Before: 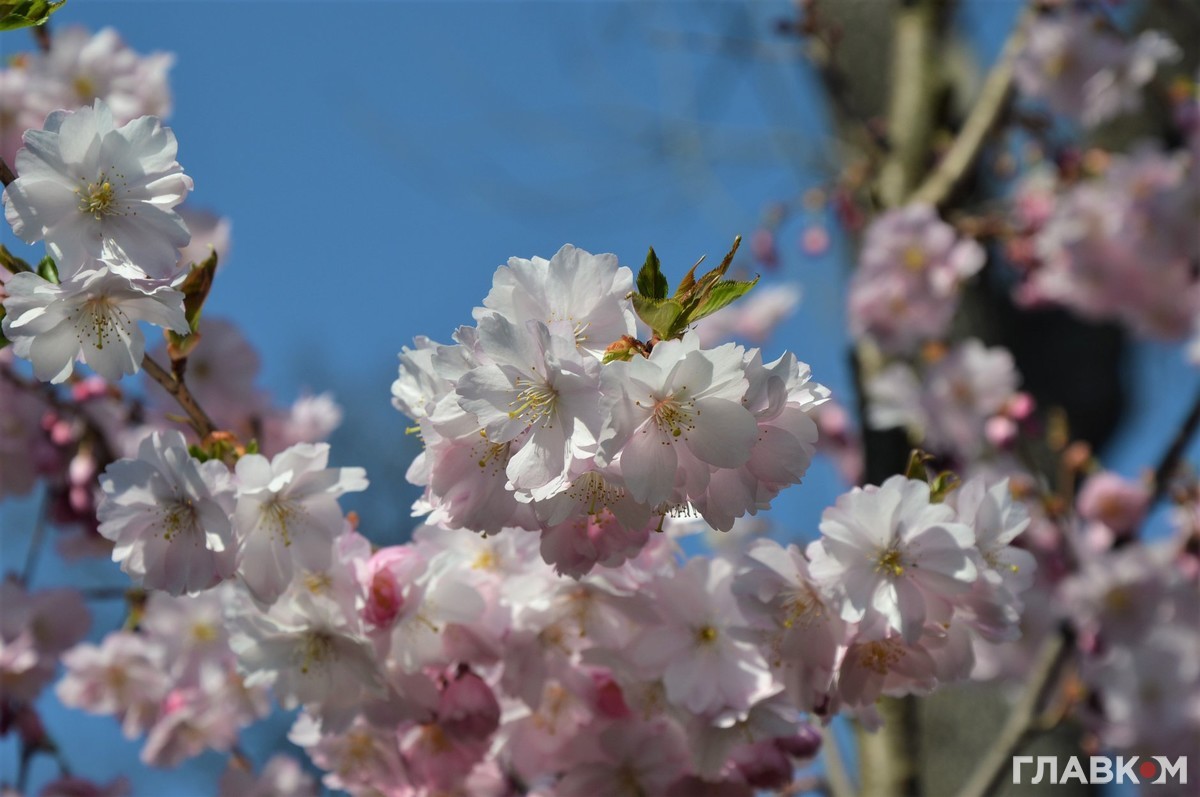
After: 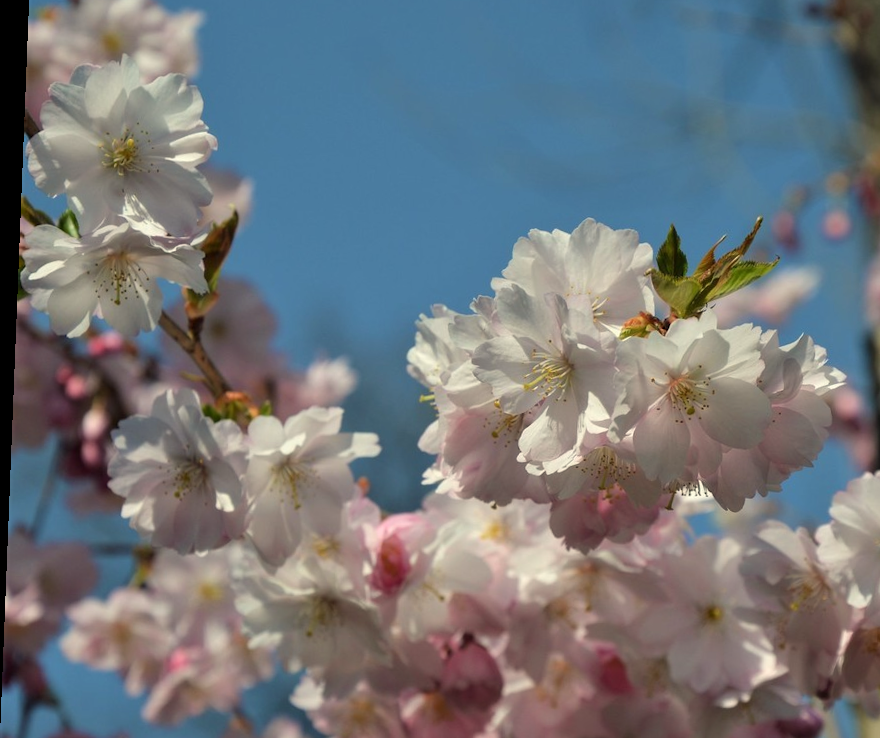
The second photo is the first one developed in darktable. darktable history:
rotate and perspective: rotation 2.27°, automatic cropping off
white balance: red 1.029, blue 0.92
crop: top 5.803%, right 27.864%, bottom 5.804%
